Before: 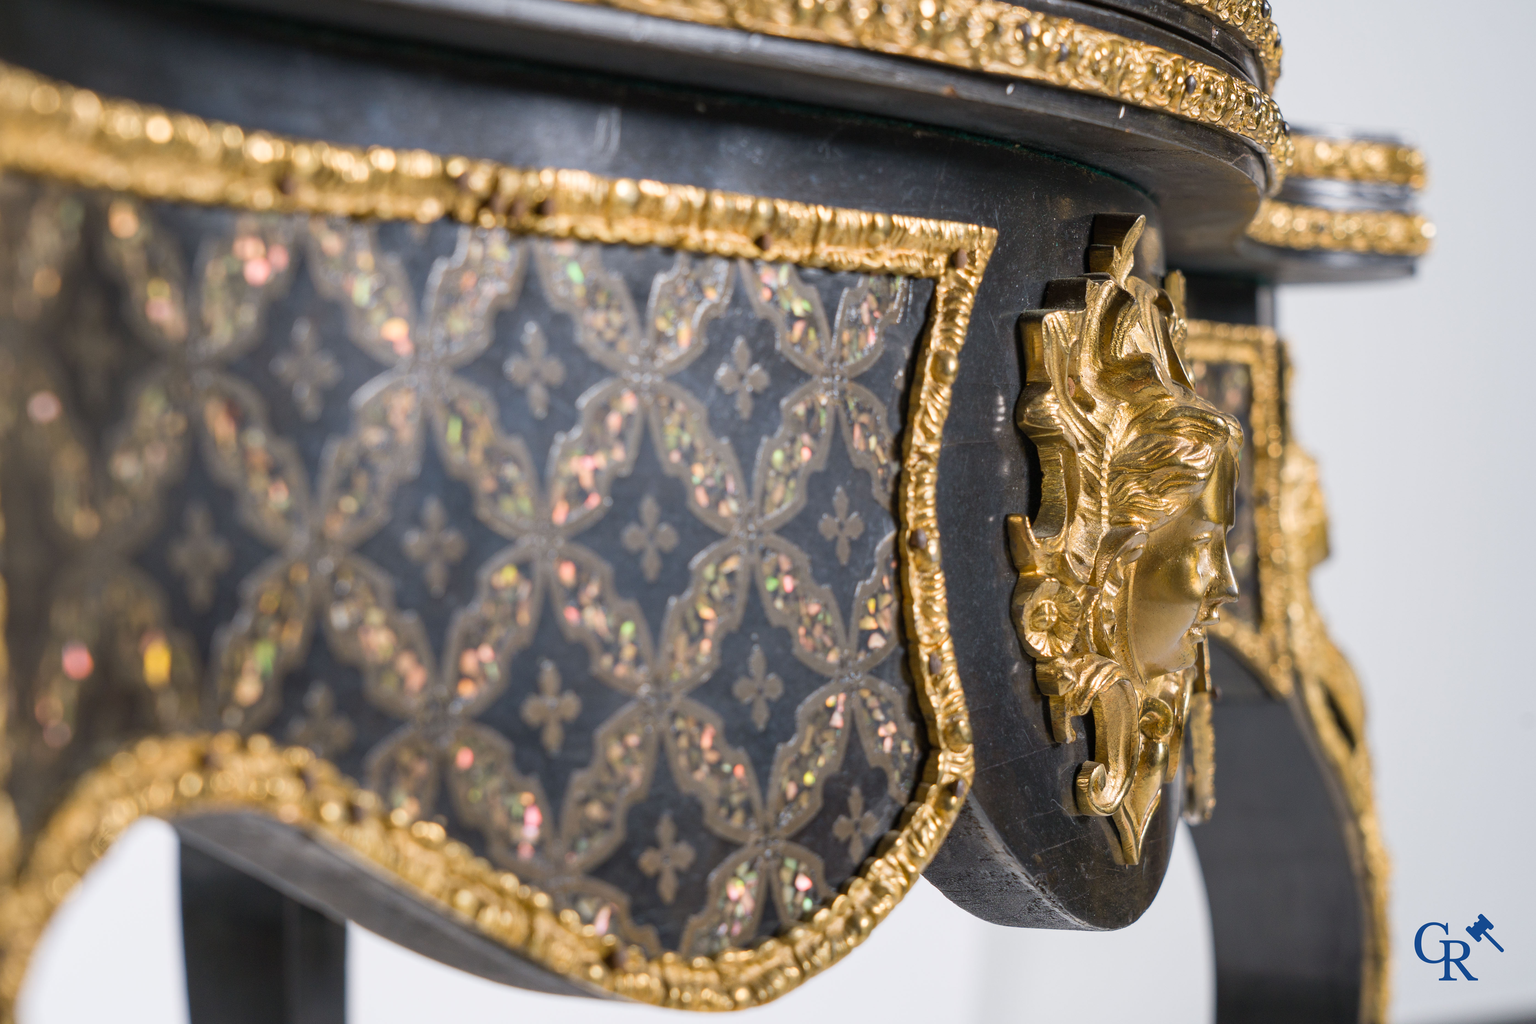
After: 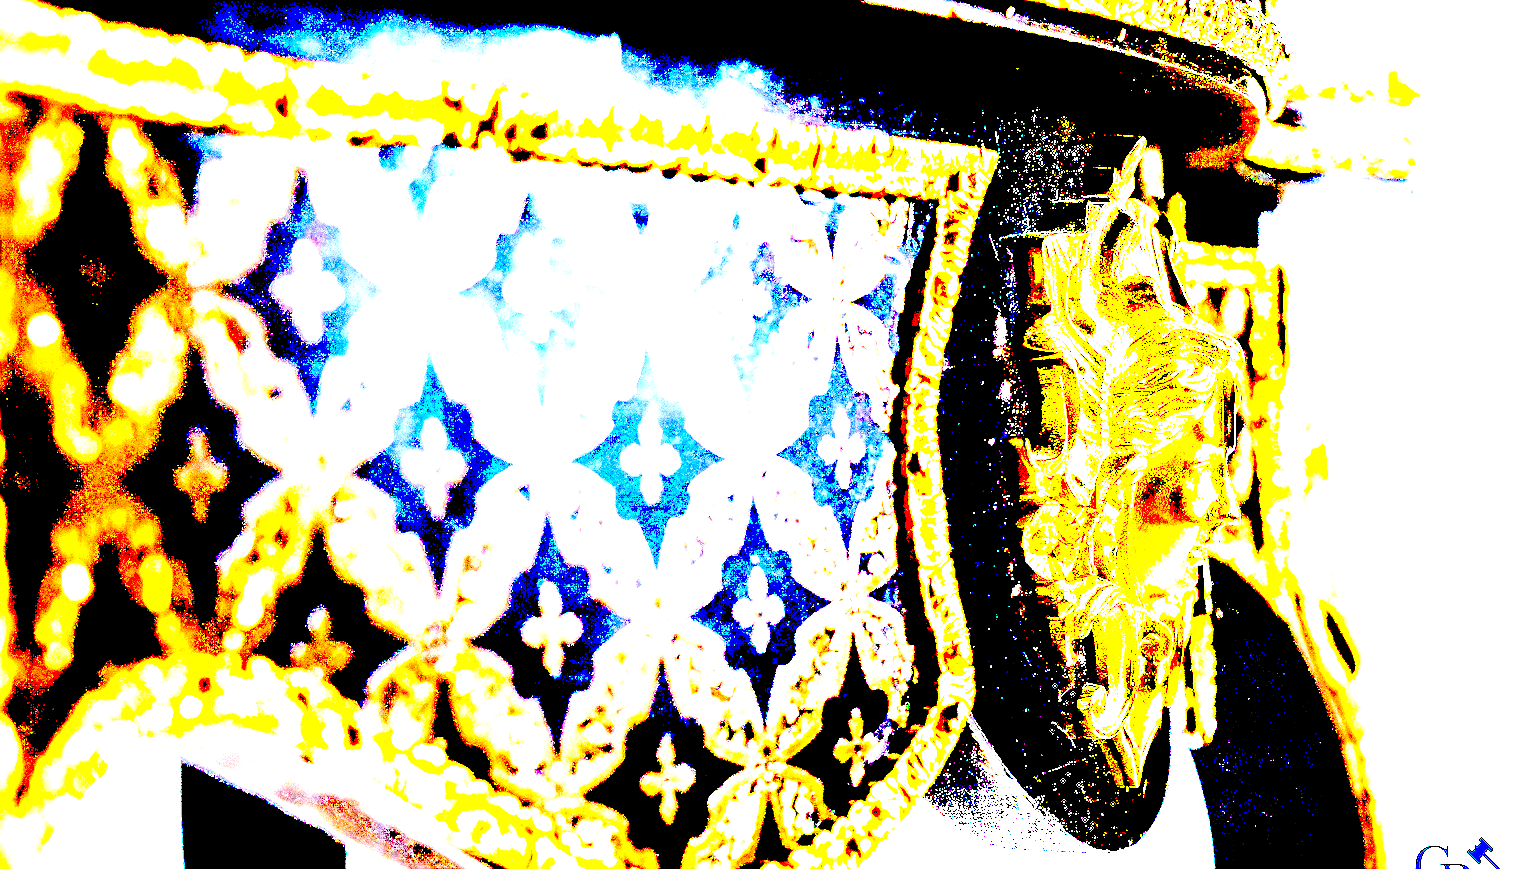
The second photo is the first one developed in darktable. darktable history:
crop: top 7.6%, bottom 7.475%
vignetting: fall-off radius 61.19%, center (-0.122, -0.001)
sharpen: on, module defaults
exposure: black level correction 0.098, exposure 3.044 EV, compensate exposure bias true, compensate highlight preservation false
